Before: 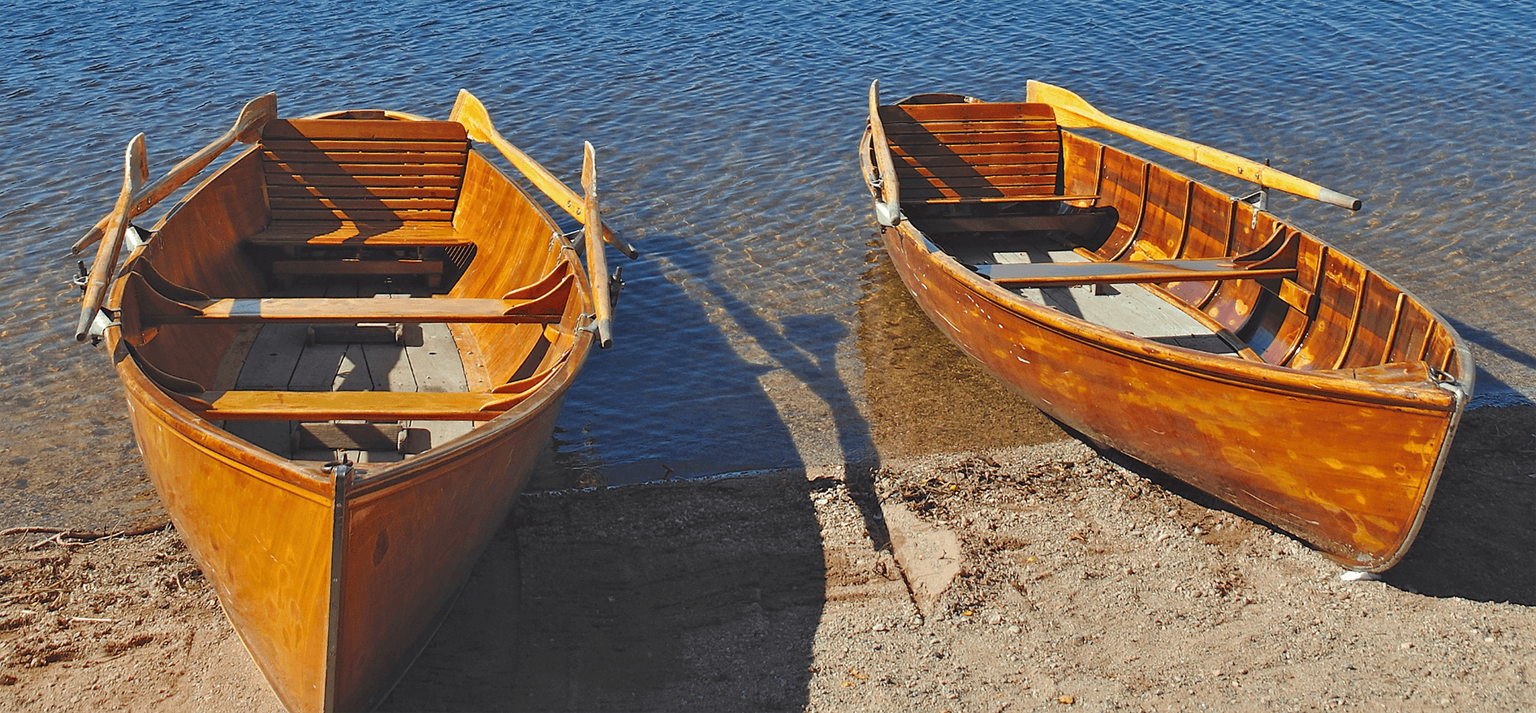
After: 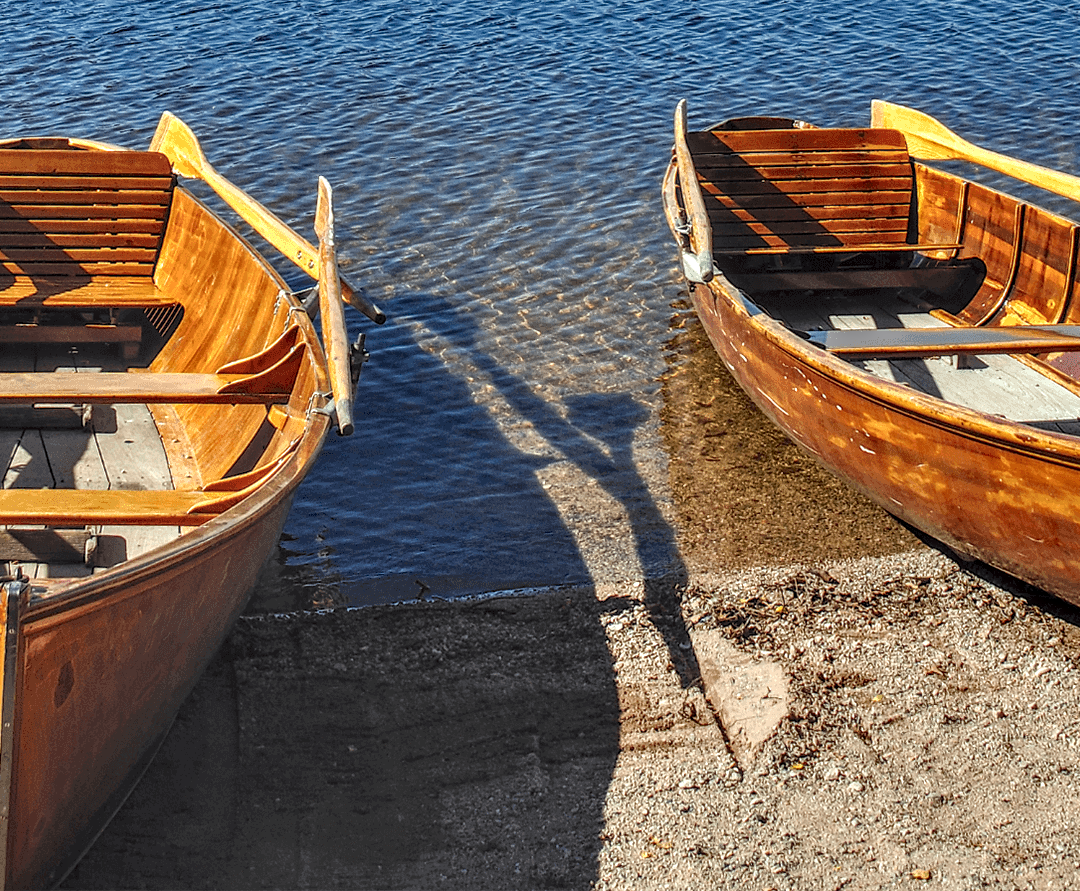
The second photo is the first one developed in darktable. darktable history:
crop: left 21.496%, right 22.254%
local contrast: highlights 0%, shadows 0%, detail 182%
